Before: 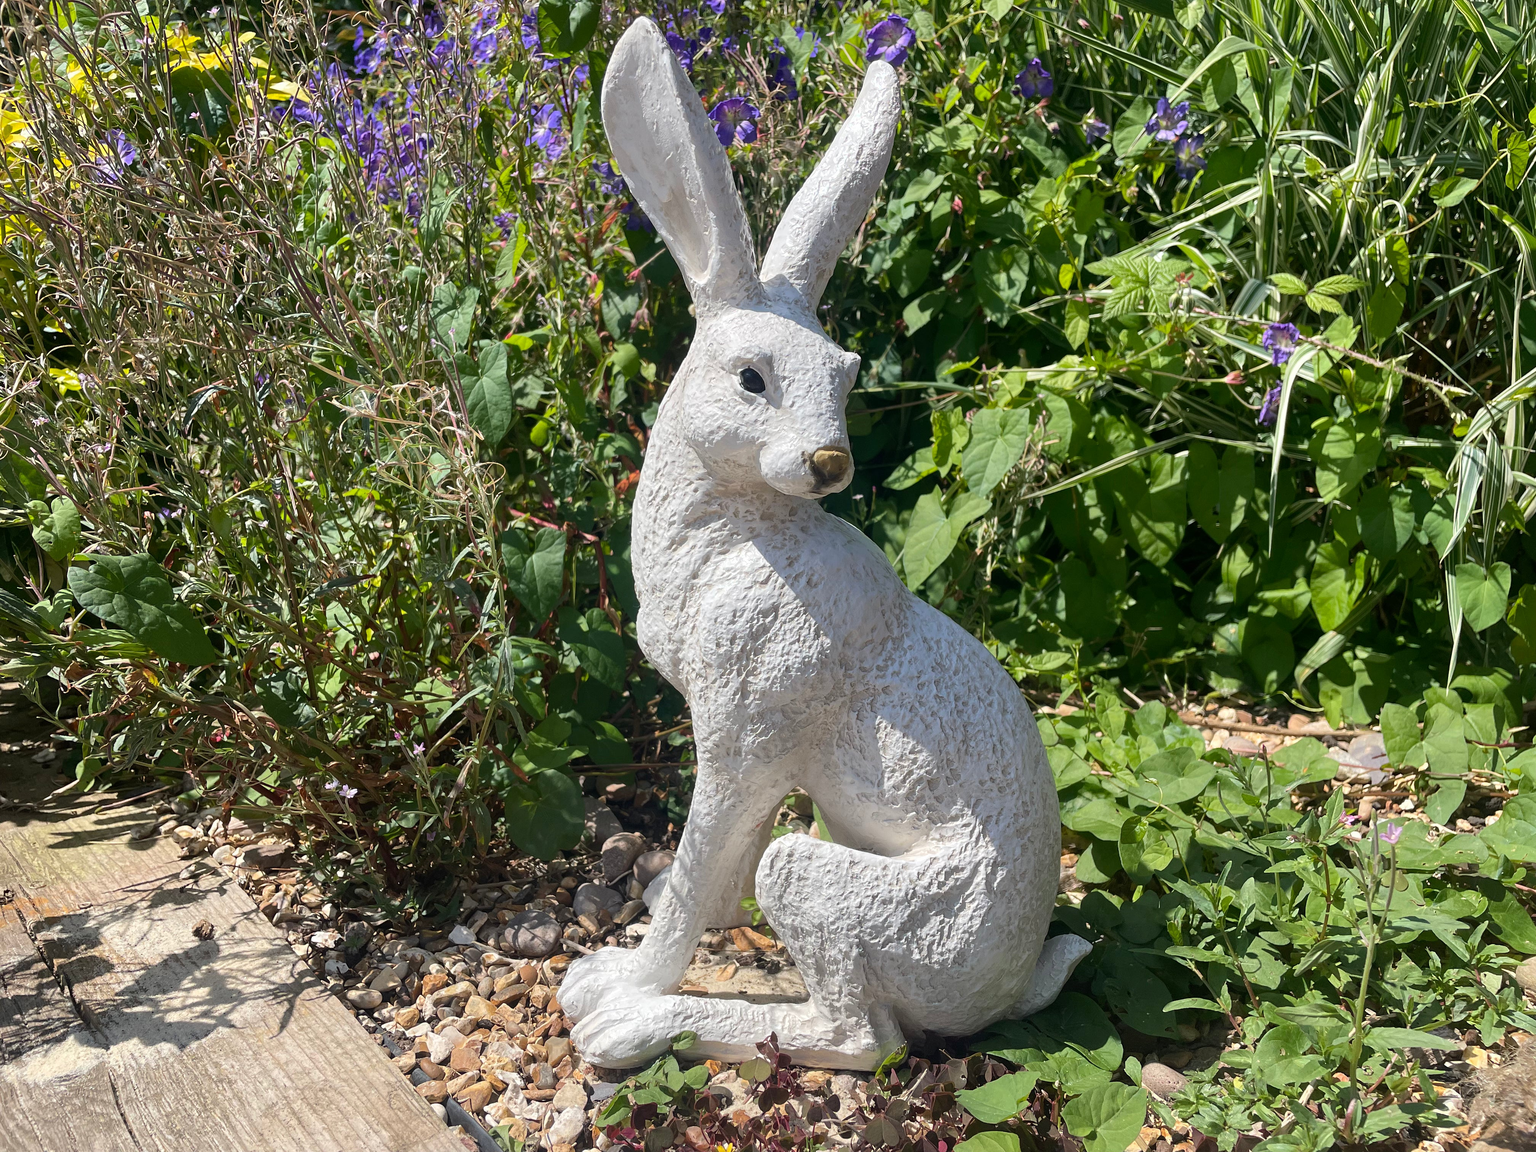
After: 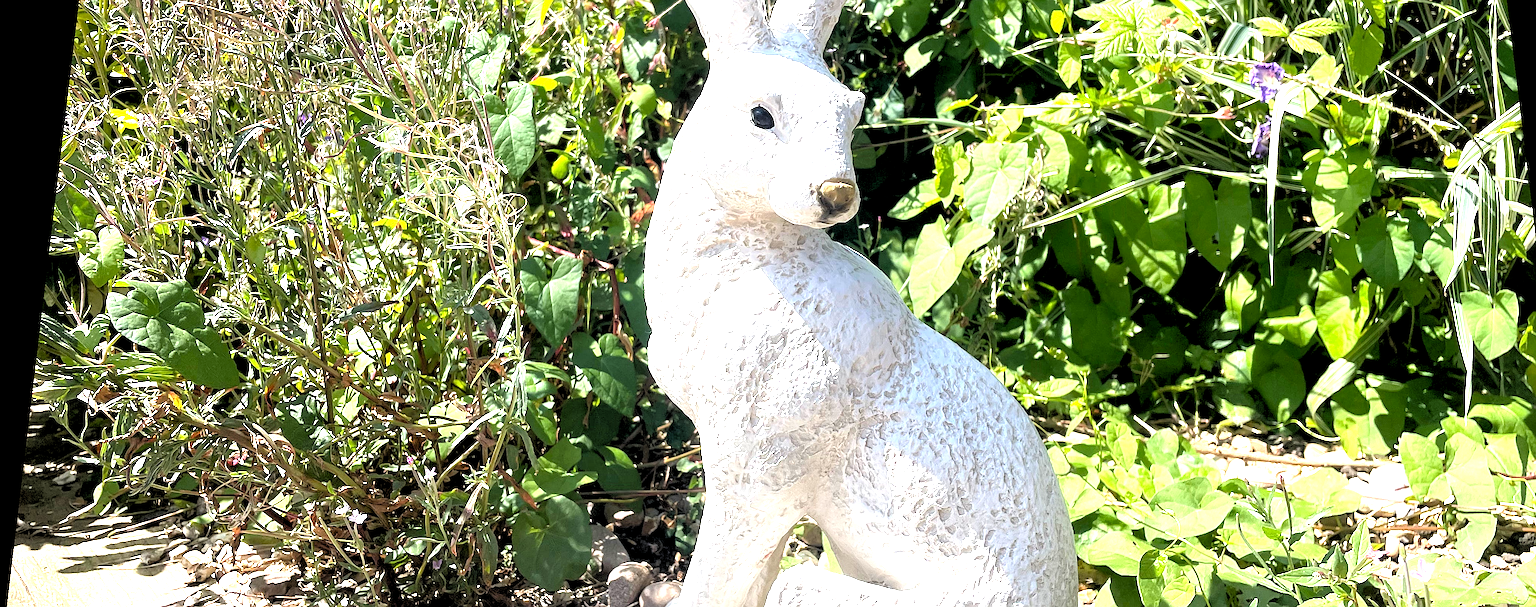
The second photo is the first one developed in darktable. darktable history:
crop: left 1.744%, top 19.225%, right 5.069%, bottom 28.357%
sharpen: on, module defaults
exposure: black level correction 0.001, exposure 1.646 EV, compensate exposure bias true, compensate highlight preservation false
rotate and perspective: rotation 0.128°, lens shift (vertical) -0.181, lens shift (horizontal) -0.044, shear 0.001, automatic cropping off
rgb levels: levels [[0.029, 0.461, 0.922], [0, 0.5, 1], [0, 0.5, 1]]
